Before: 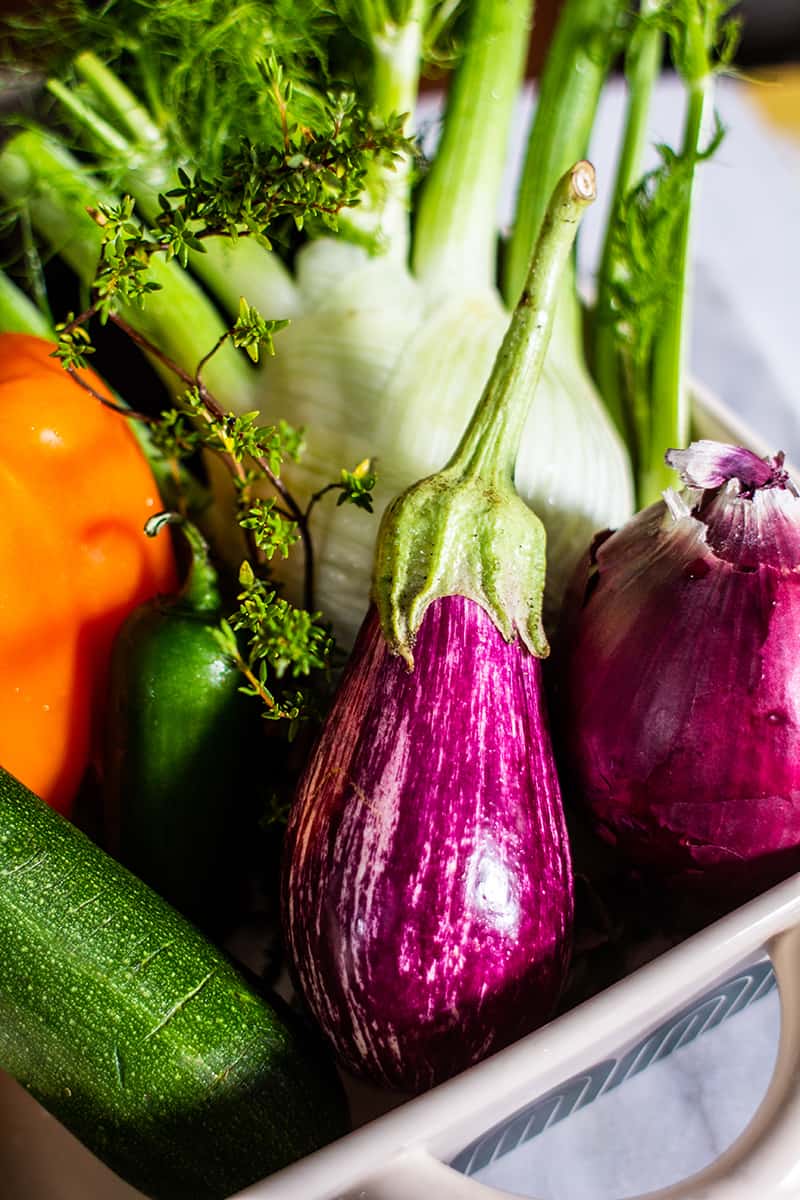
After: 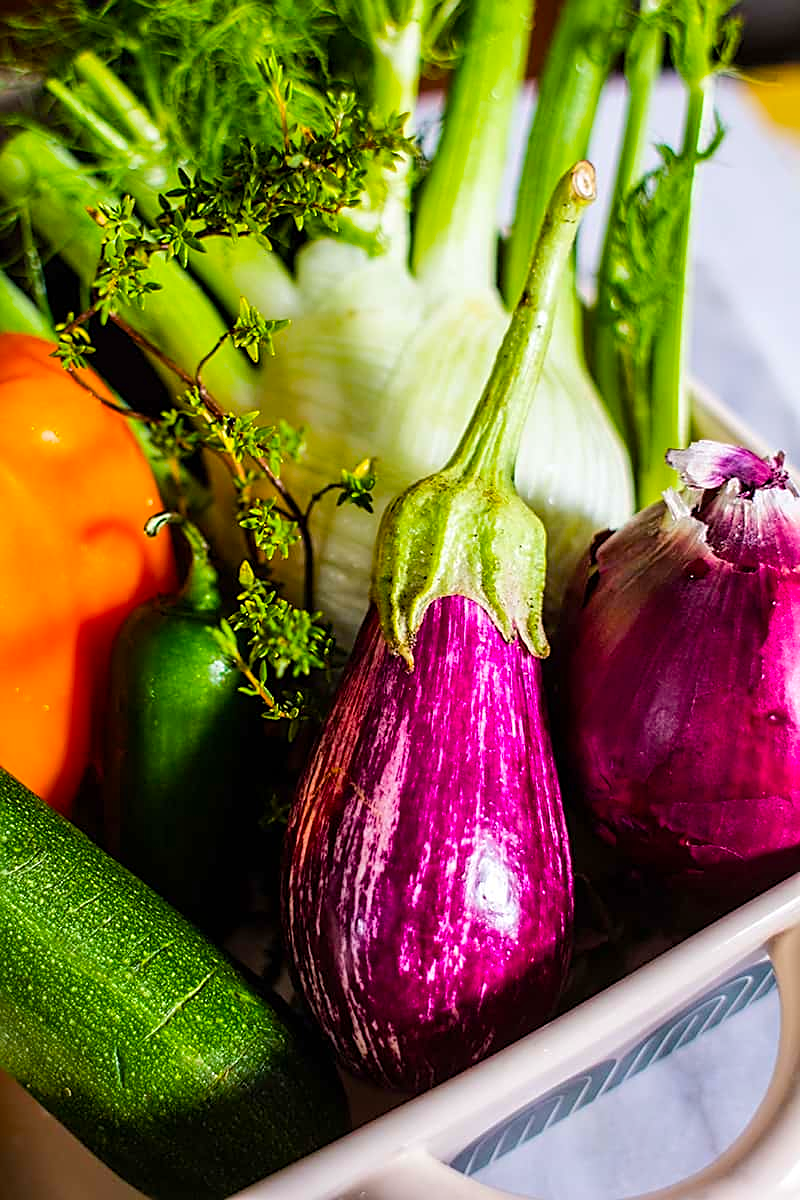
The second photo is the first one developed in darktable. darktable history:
color balance rgb: perceptual saturation grading › global saturation 25%, perceptual brilliance grading › mid-tones 10%, perceptual brilliance grading › shadows 15%, global vibrance 20%
sharpen: on, module defaults
